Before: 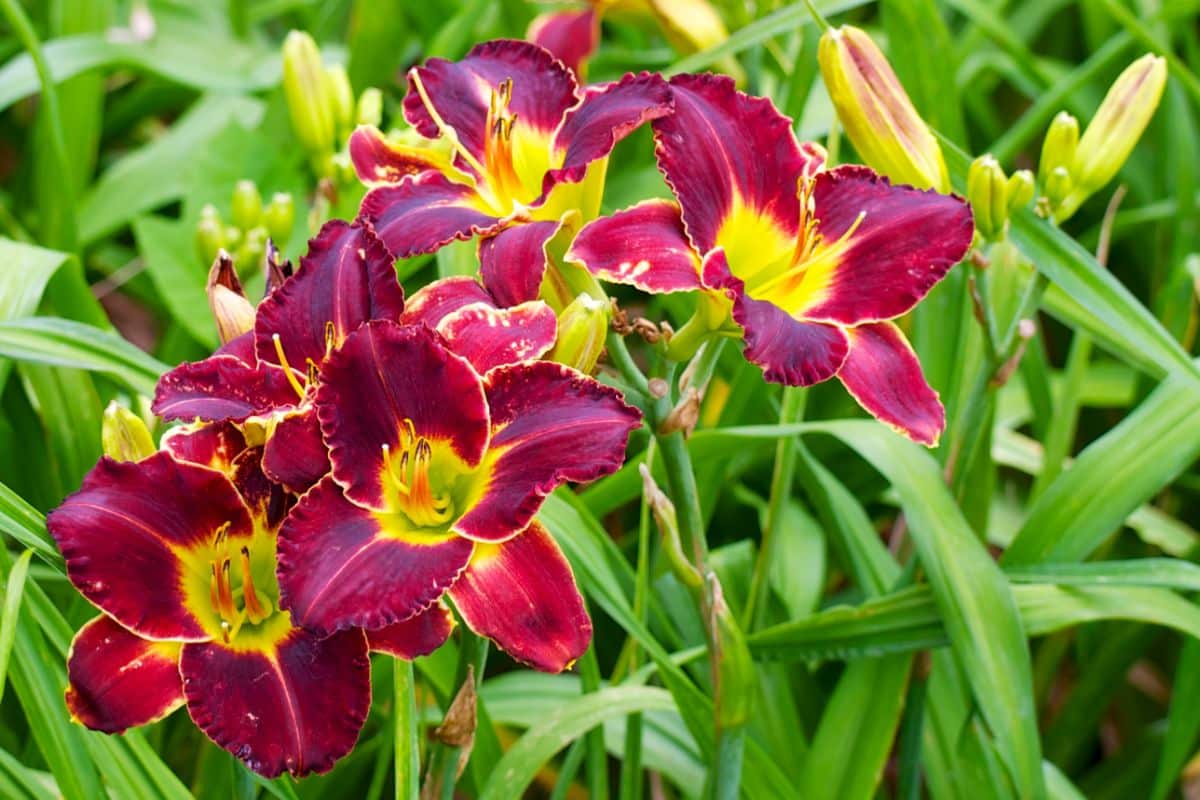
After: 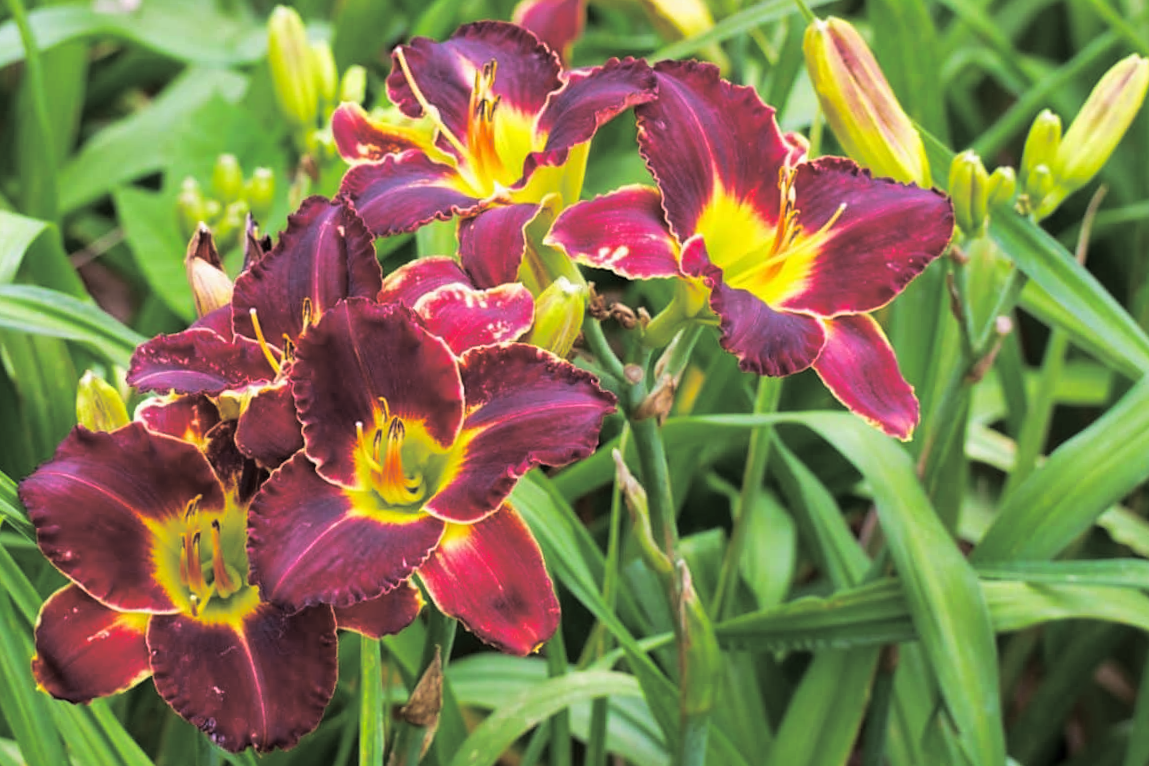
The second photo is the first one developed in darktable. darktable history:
crop and rotate: angle -1.69°
split-toning: shadows › hue 36°, shadows › saturation 0.05, highlights › hue 10.8°, highlights › saturation 0.15, compress 40%
